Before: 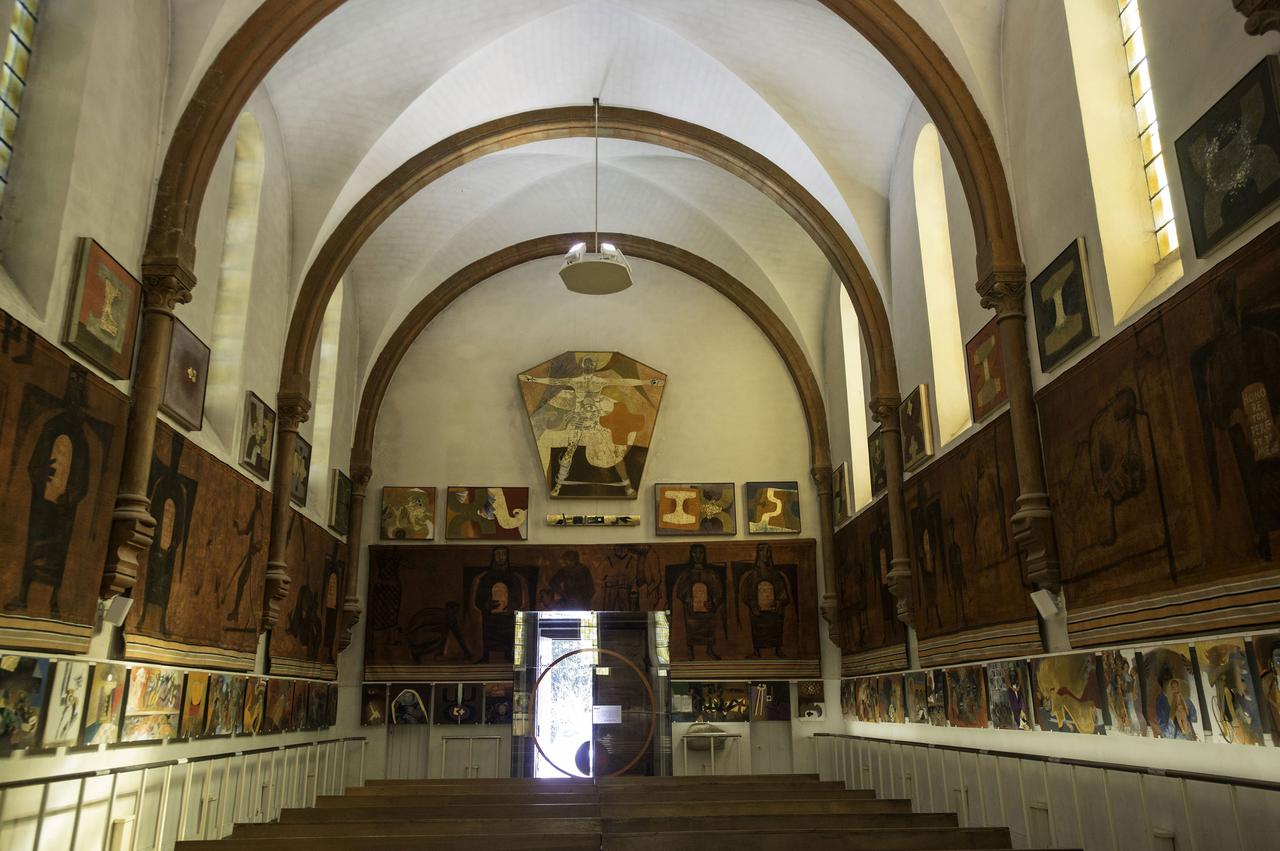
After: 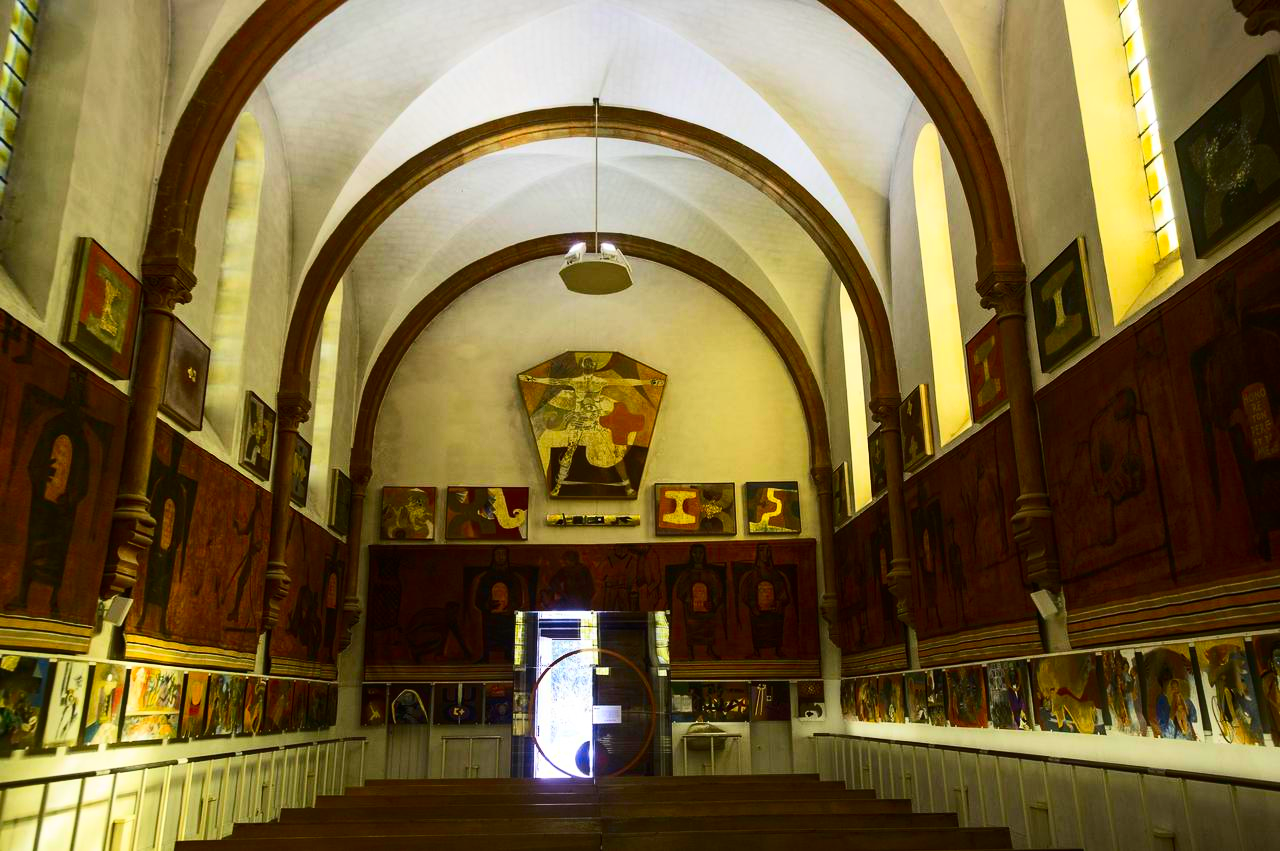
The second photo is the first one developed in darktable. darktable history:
contrast brightness saturation: contrast 0.264, brightness 0.024, saturation 0.862
